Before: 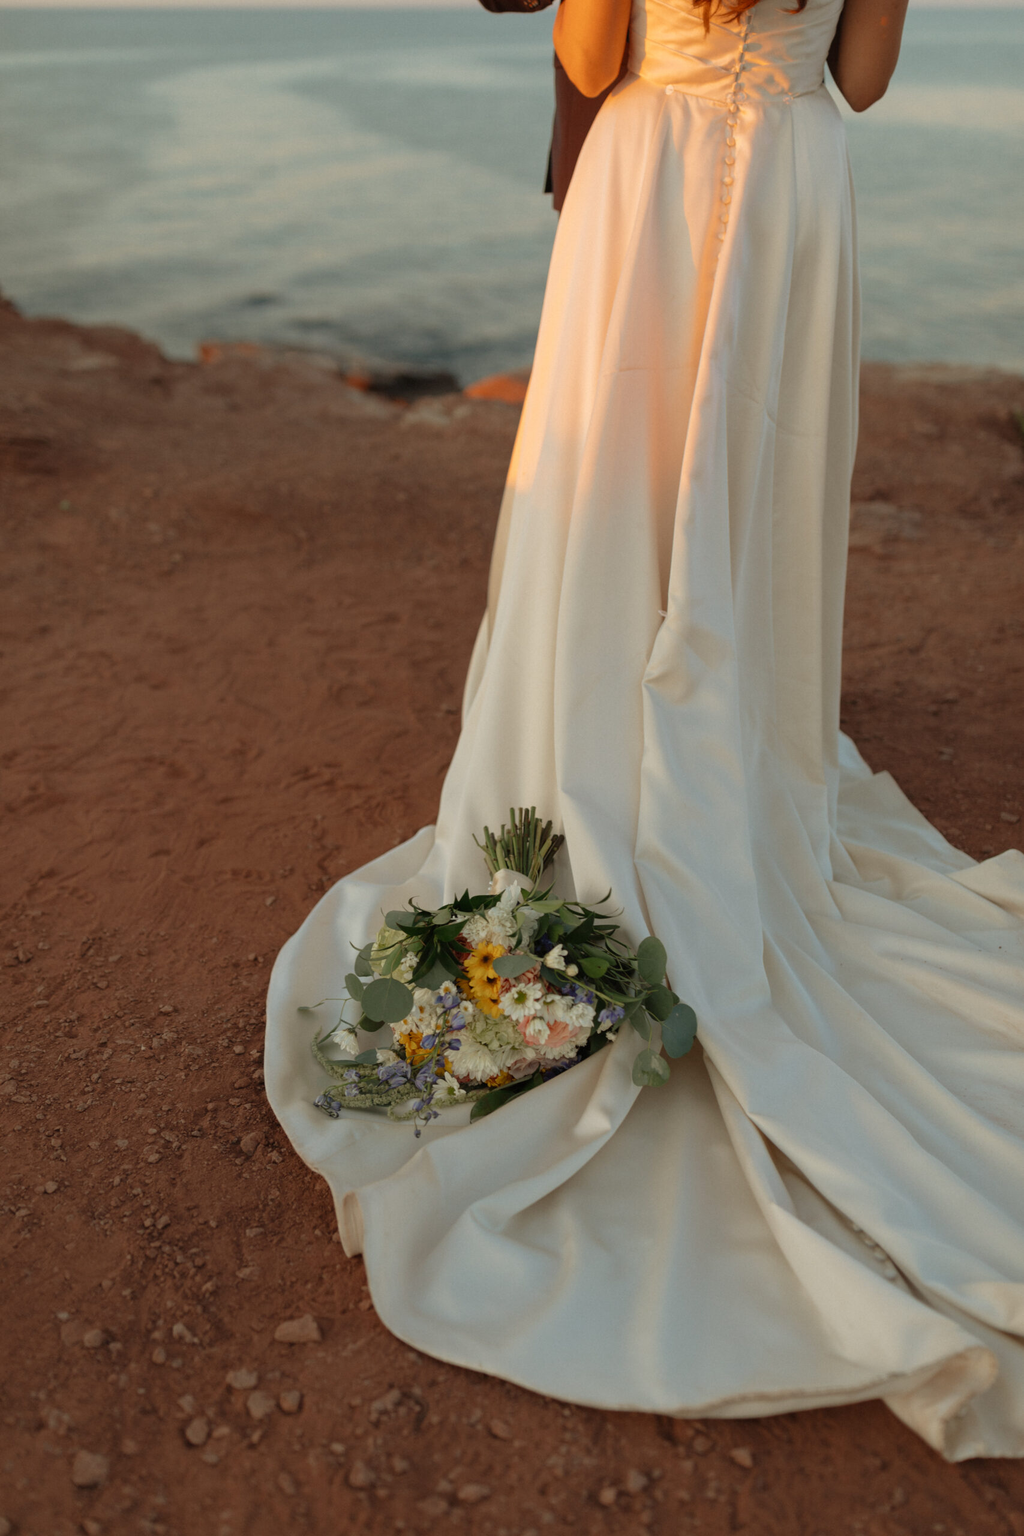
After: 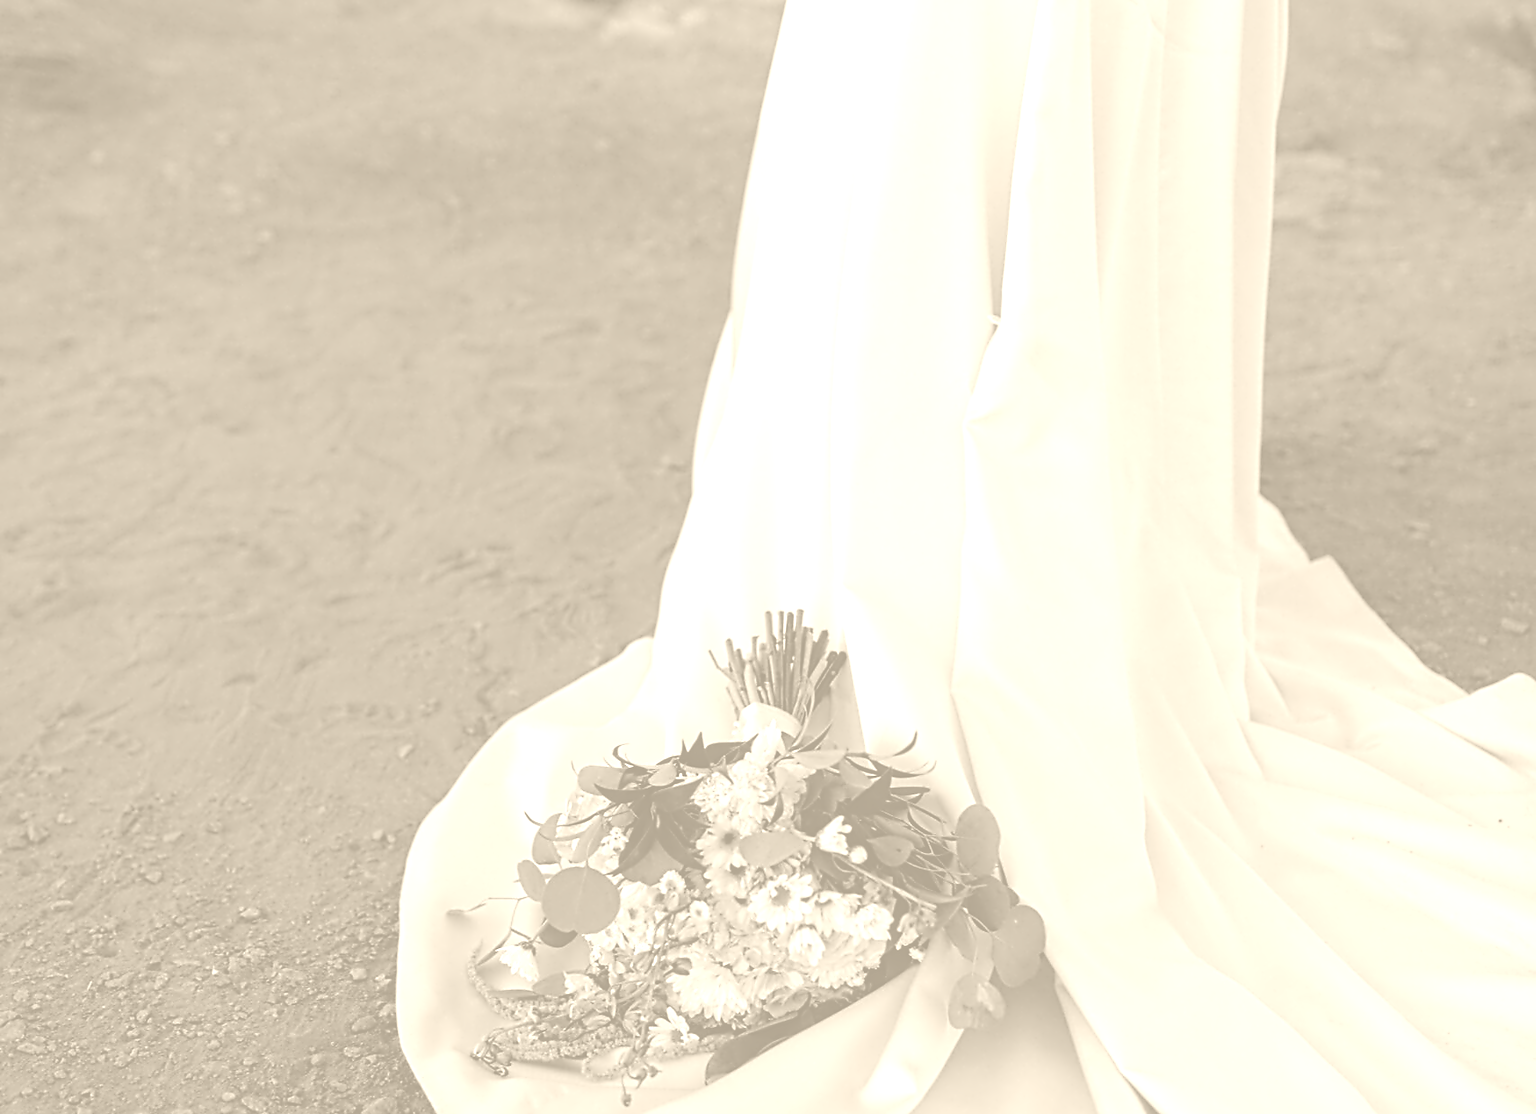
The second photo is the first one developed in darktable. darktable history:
color balance rgb: perceptual saturation grading › global saturation 20%, perceptual saturation grading › highlights -25%, perceptual saturation grading › shadows 25%
colorize: hue 36°, saturation 71%, lightness 80.79%
tone curve: curves: ch0 [(0, 0) (0.003, 0.008) (0.011, 0.008) (0.025, 0.011) (0.044, 0.017) (0.069, 0.026) (0.1, 0.039) (0.136, 0.054) (0.177, 0.093) (0.224, 0.15) (0.277, 0.21) (0.335, 0.285) (0.399, 0.366) (0.468, 0.462) (0.543, 0.564) (0.623, 0.679) (0.709, 0.79) (0.801, 0.883) (0.898, 0.95) (1, 1)], preserve colors none
contrast equalizer: y [[0.5, 0.5, 0.5, 0.515, 0.749, 0.84], [0.5 ×6], [0.5 ×6], [0, 0, 0, 0.001, 0.067, 0.262], [0 ×6]]
crop and rotate: top 26.056%, bottom 25.543%
